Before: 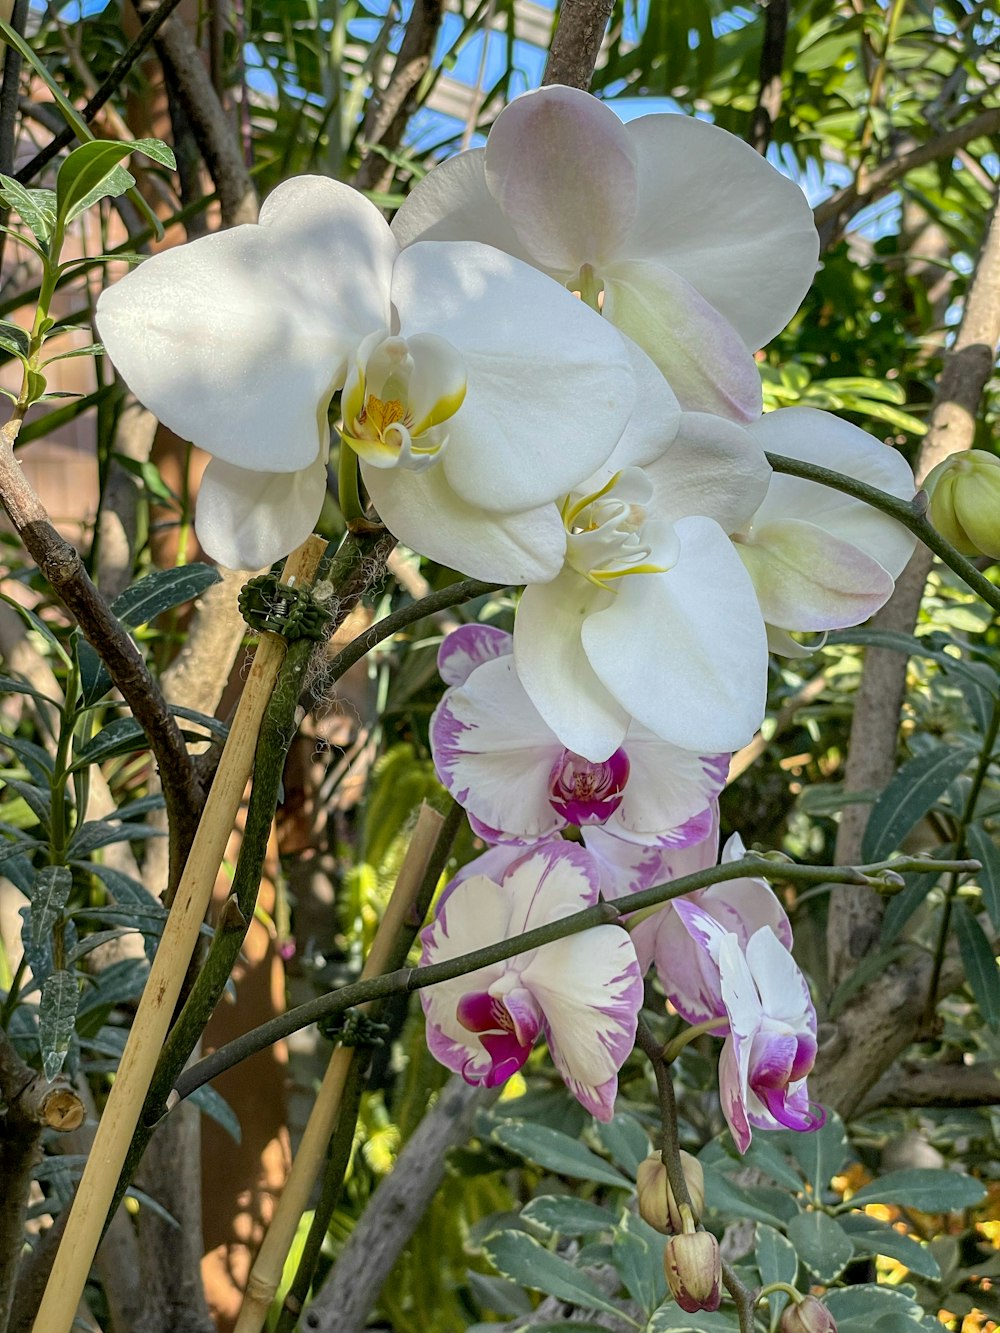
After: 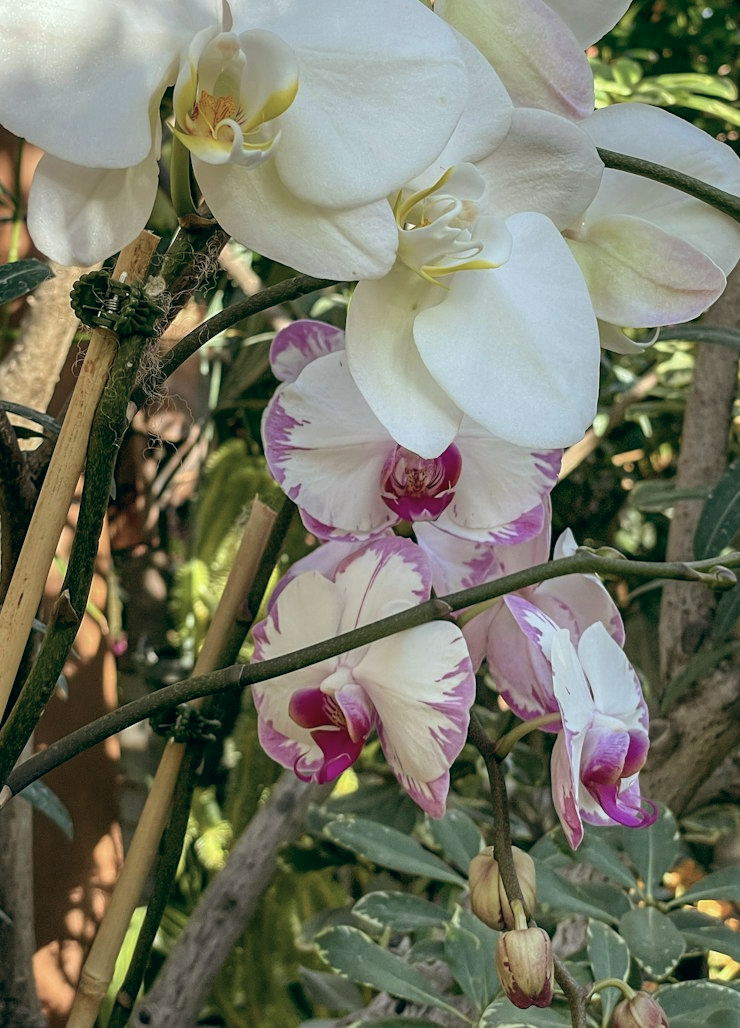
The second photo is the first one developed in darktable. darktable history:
color balance: lift [1, 0.994, 1.002, 1.006], gamma [0.957, 1.081, 1.016, 0.919], gain [0.97, 0.972, 1.01, 1.028], input saturation 91.06%, output saturation 79.8%
crop: left 16.871%, top 22.857%, right 9.116%
